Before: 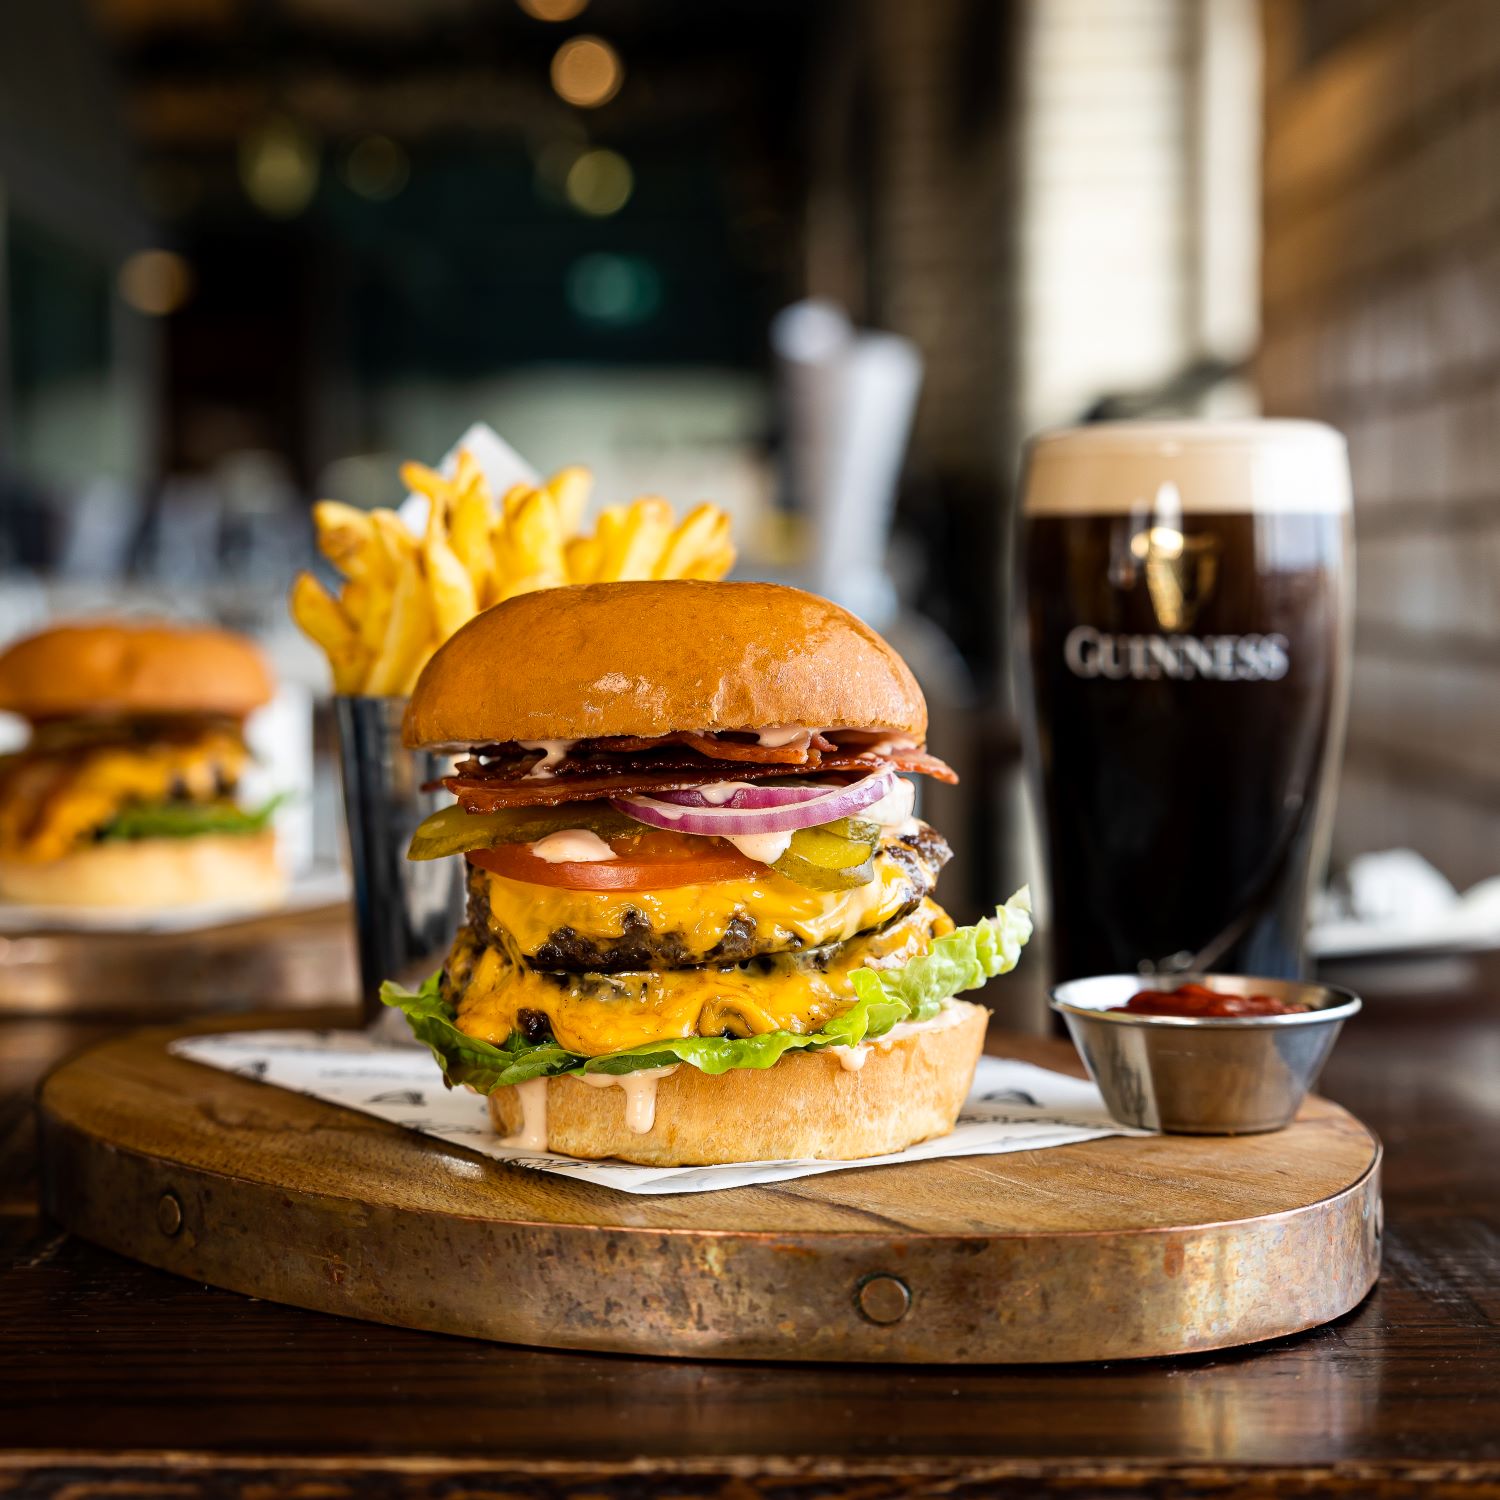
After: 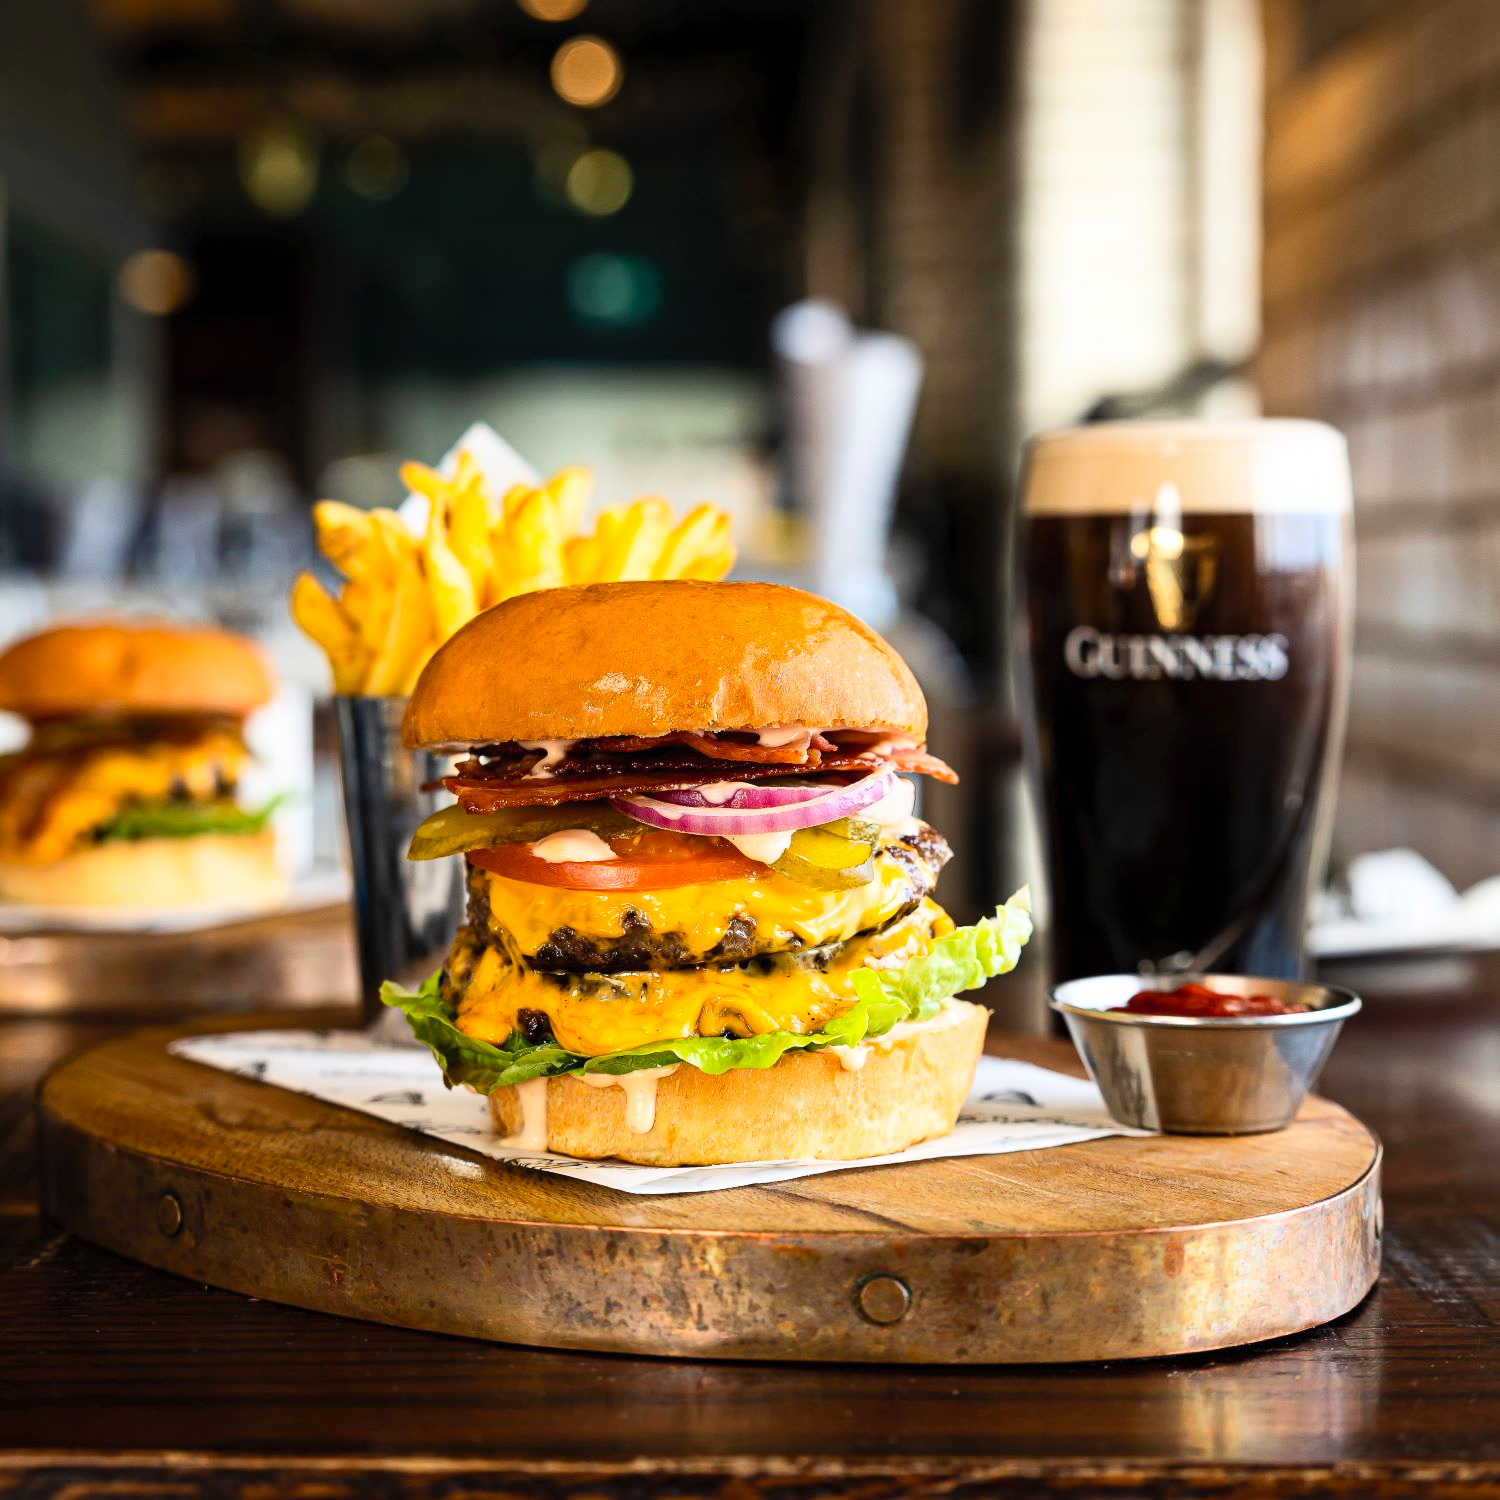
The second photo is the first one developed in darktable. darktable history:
contrast brightness saturation: contrast 0.202, brightness 0.168, saturation 0.221
